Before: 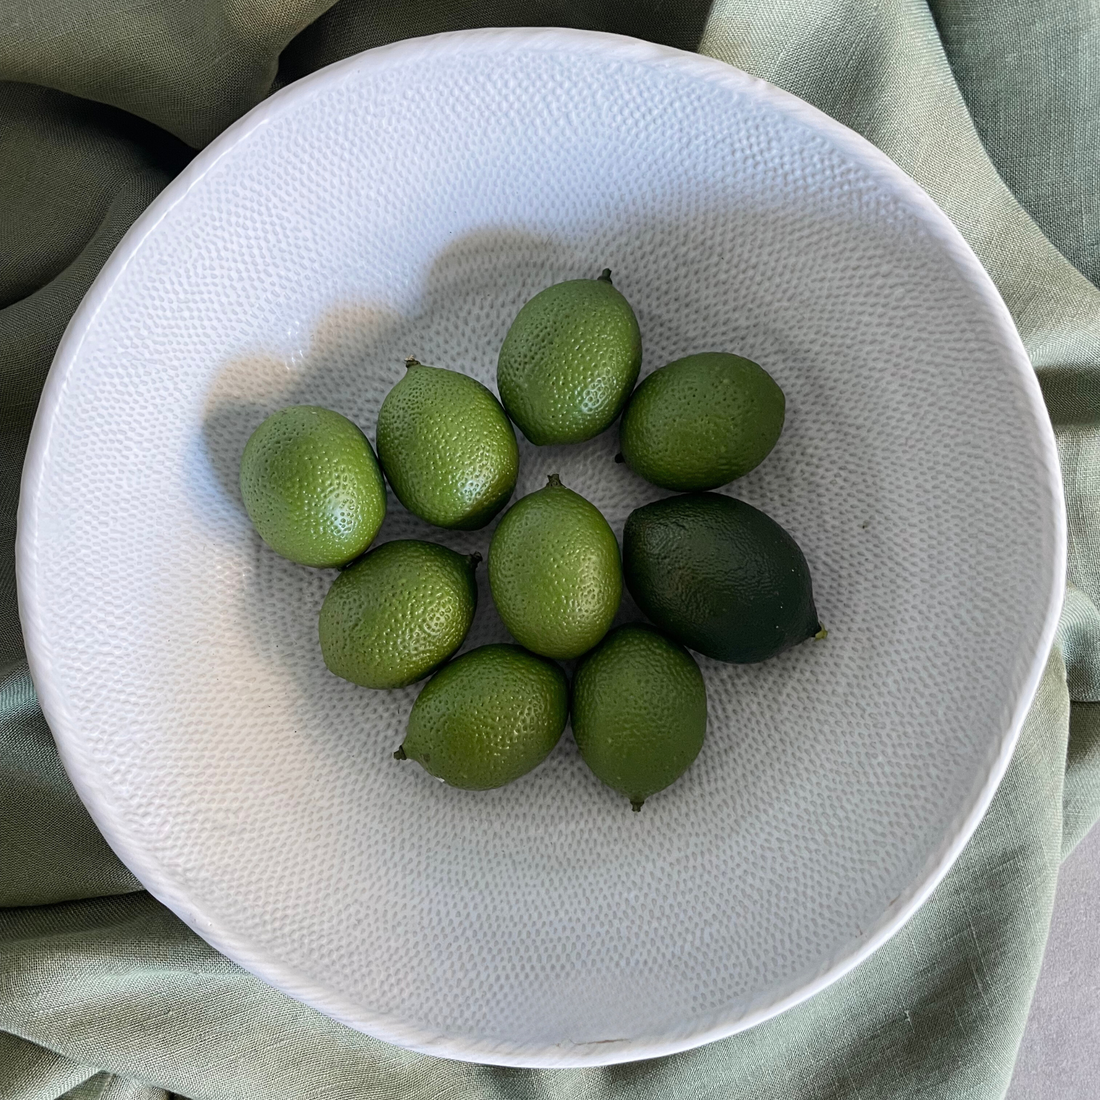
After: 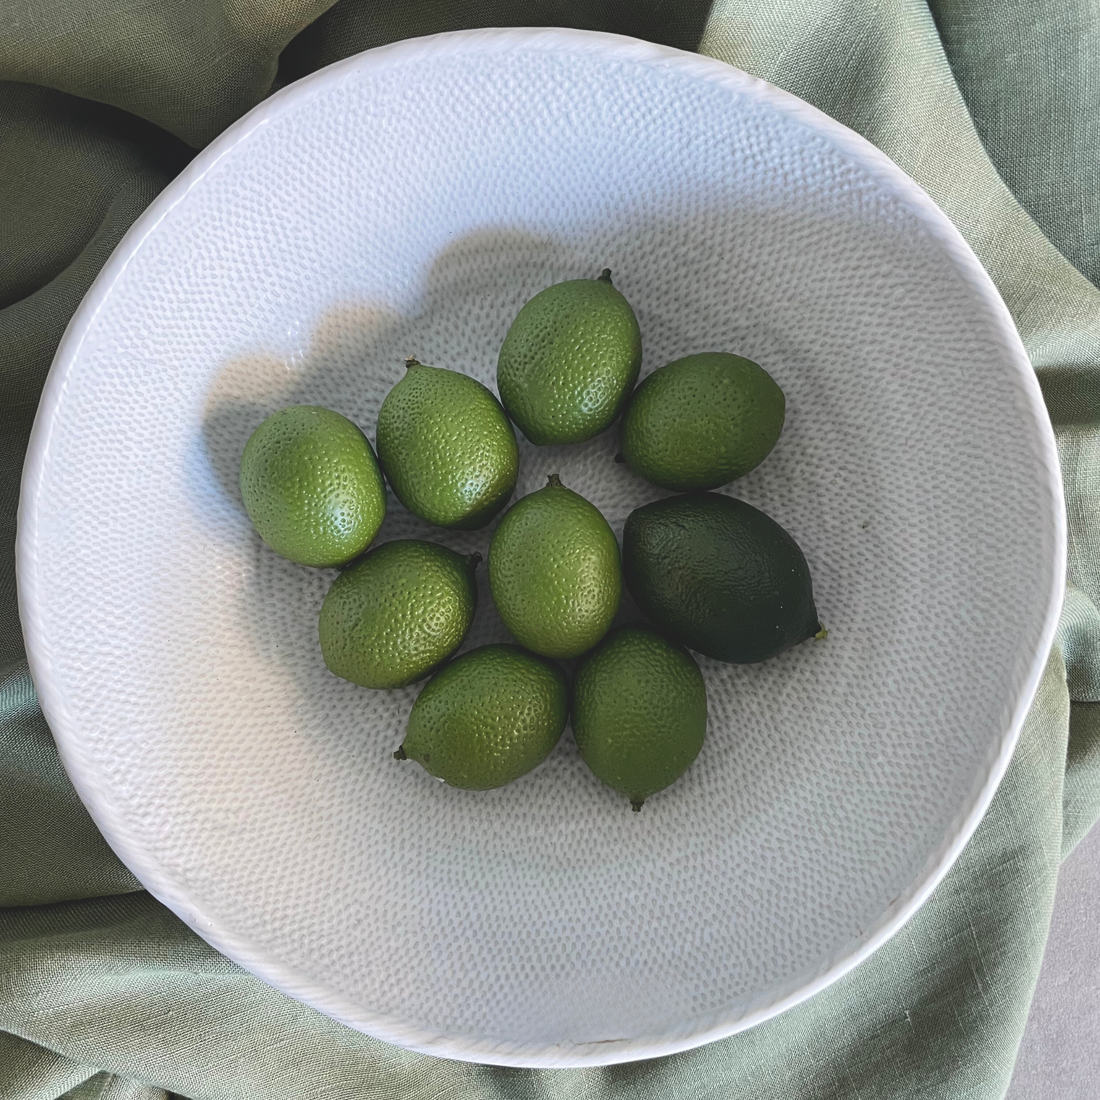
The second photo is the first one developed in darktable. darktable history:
exposure: black level correction -0.015, compensate highlight preservation false
velvia: strength 6%
